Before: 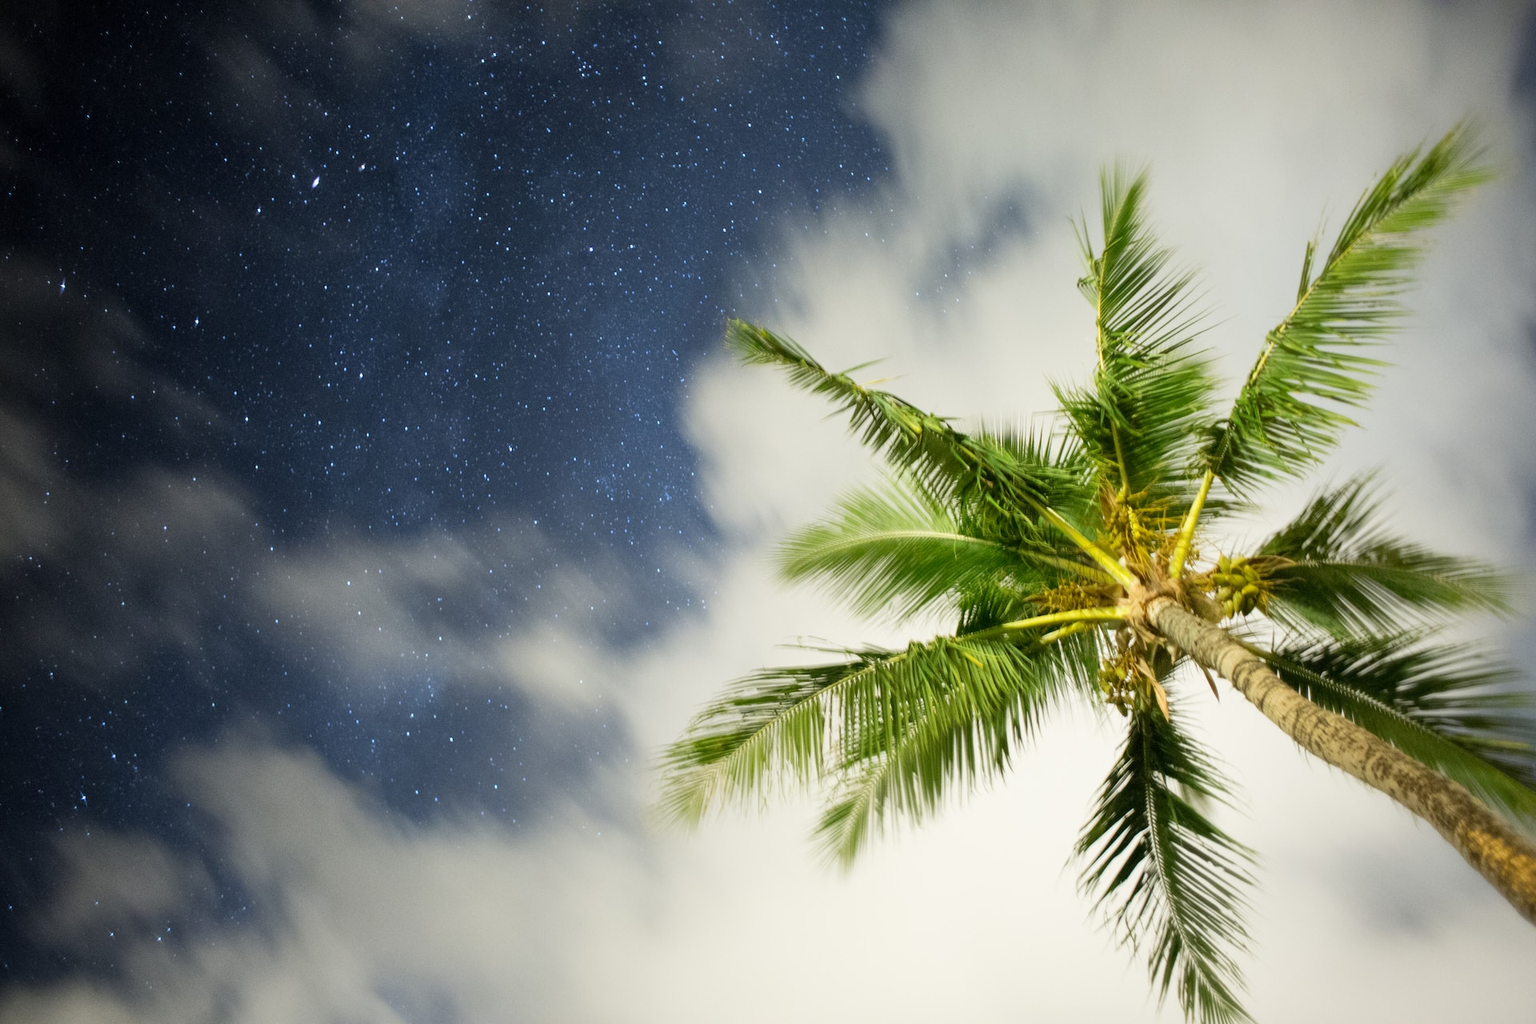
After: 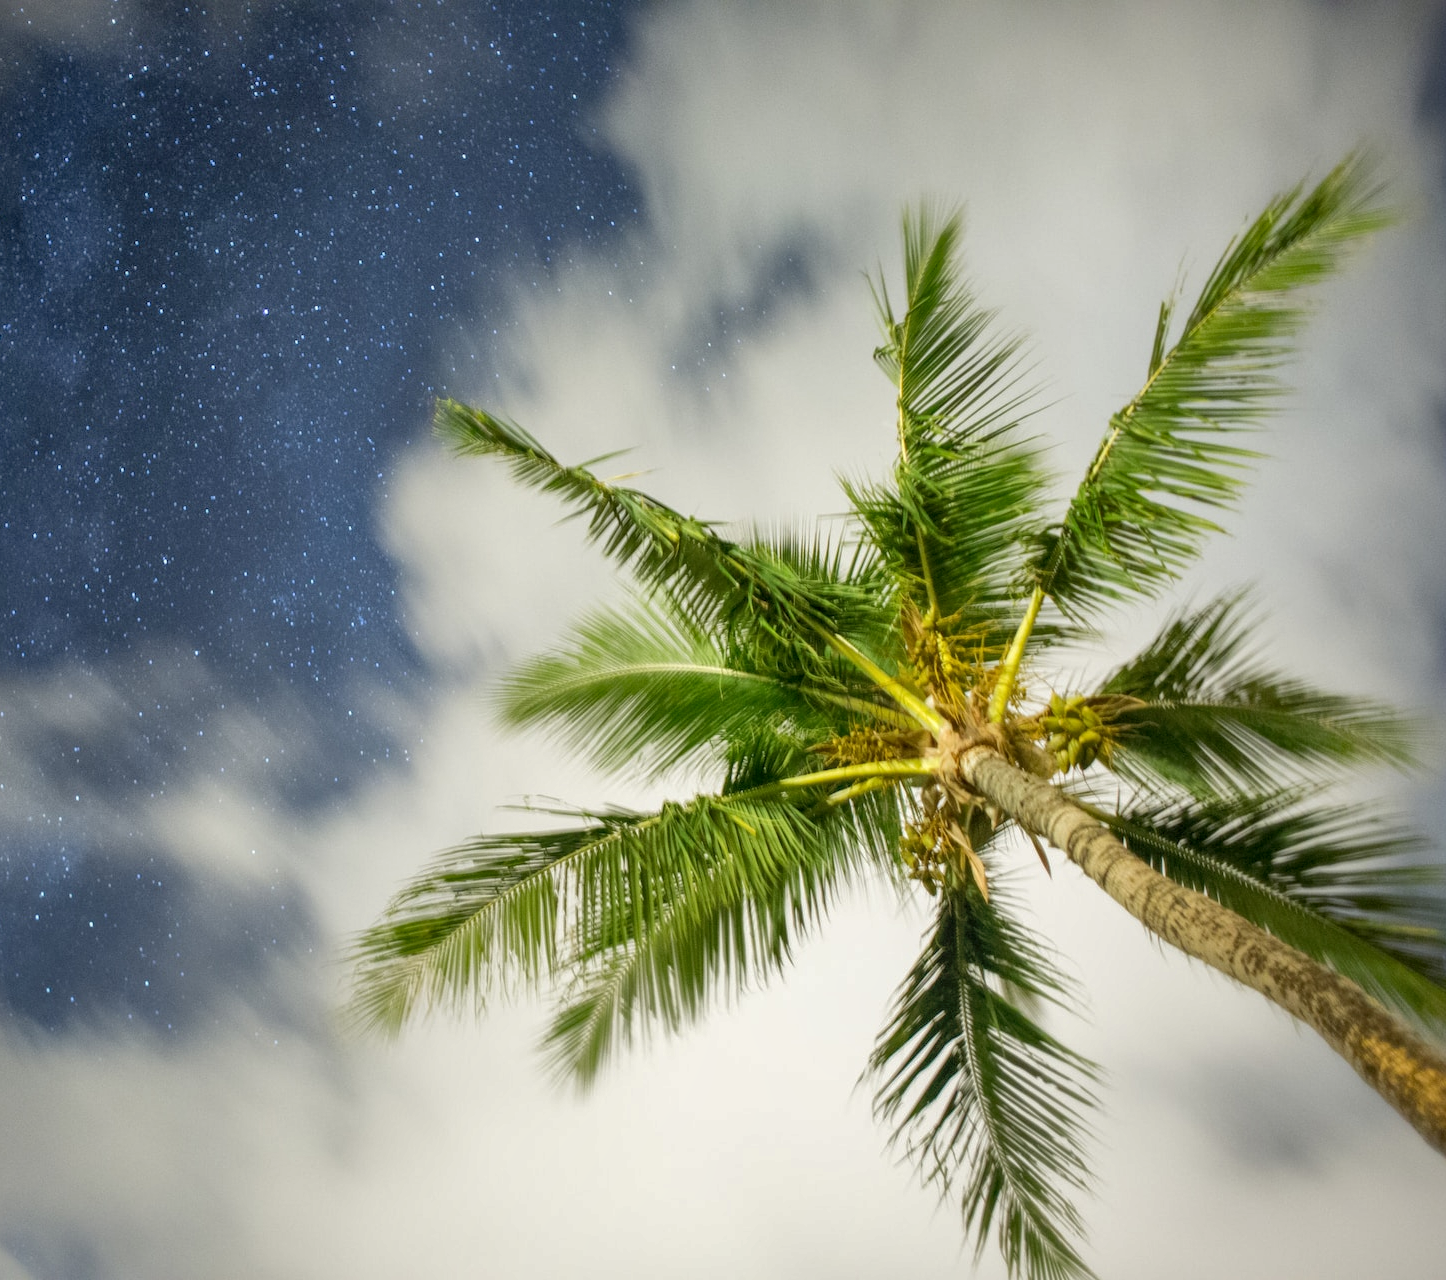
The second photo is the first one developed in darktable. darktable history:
local contrast: on, module defaults
shadows and highlights: shadows color adjustment 99.13%, highlights color adjustment 0.088%
crop and rotate: left 24.663%
